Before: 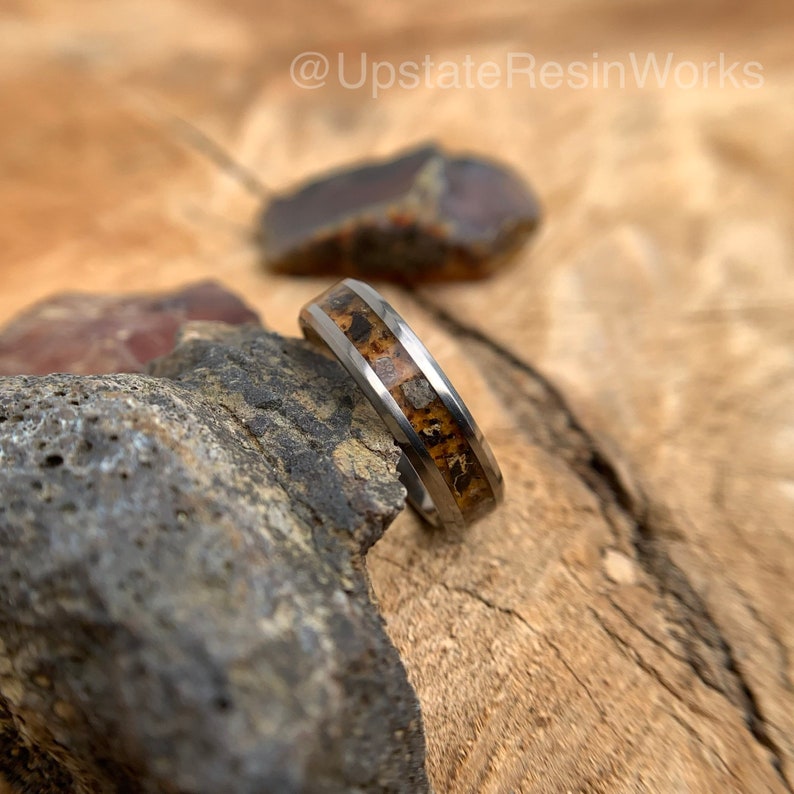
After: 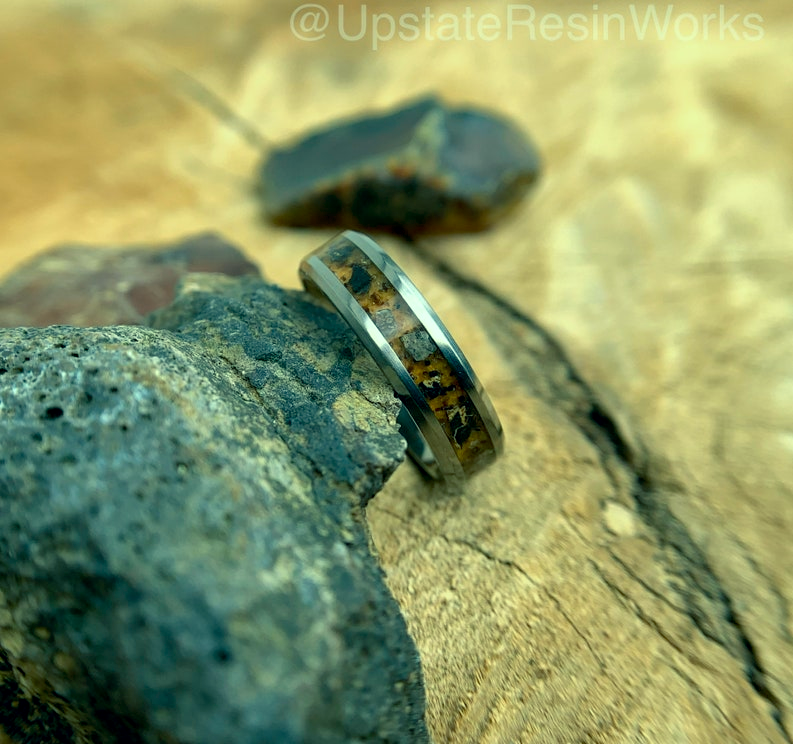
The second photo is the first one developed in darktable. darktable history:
crop and rotate: top 6.25%
color correction: highlights a* -20.08, highlights b* 9.8, shadows a* -20.4, shadows b* -10.76
exposure: black level correction 0.007, exposure 0.159 EV, compensate highlight preservation false
